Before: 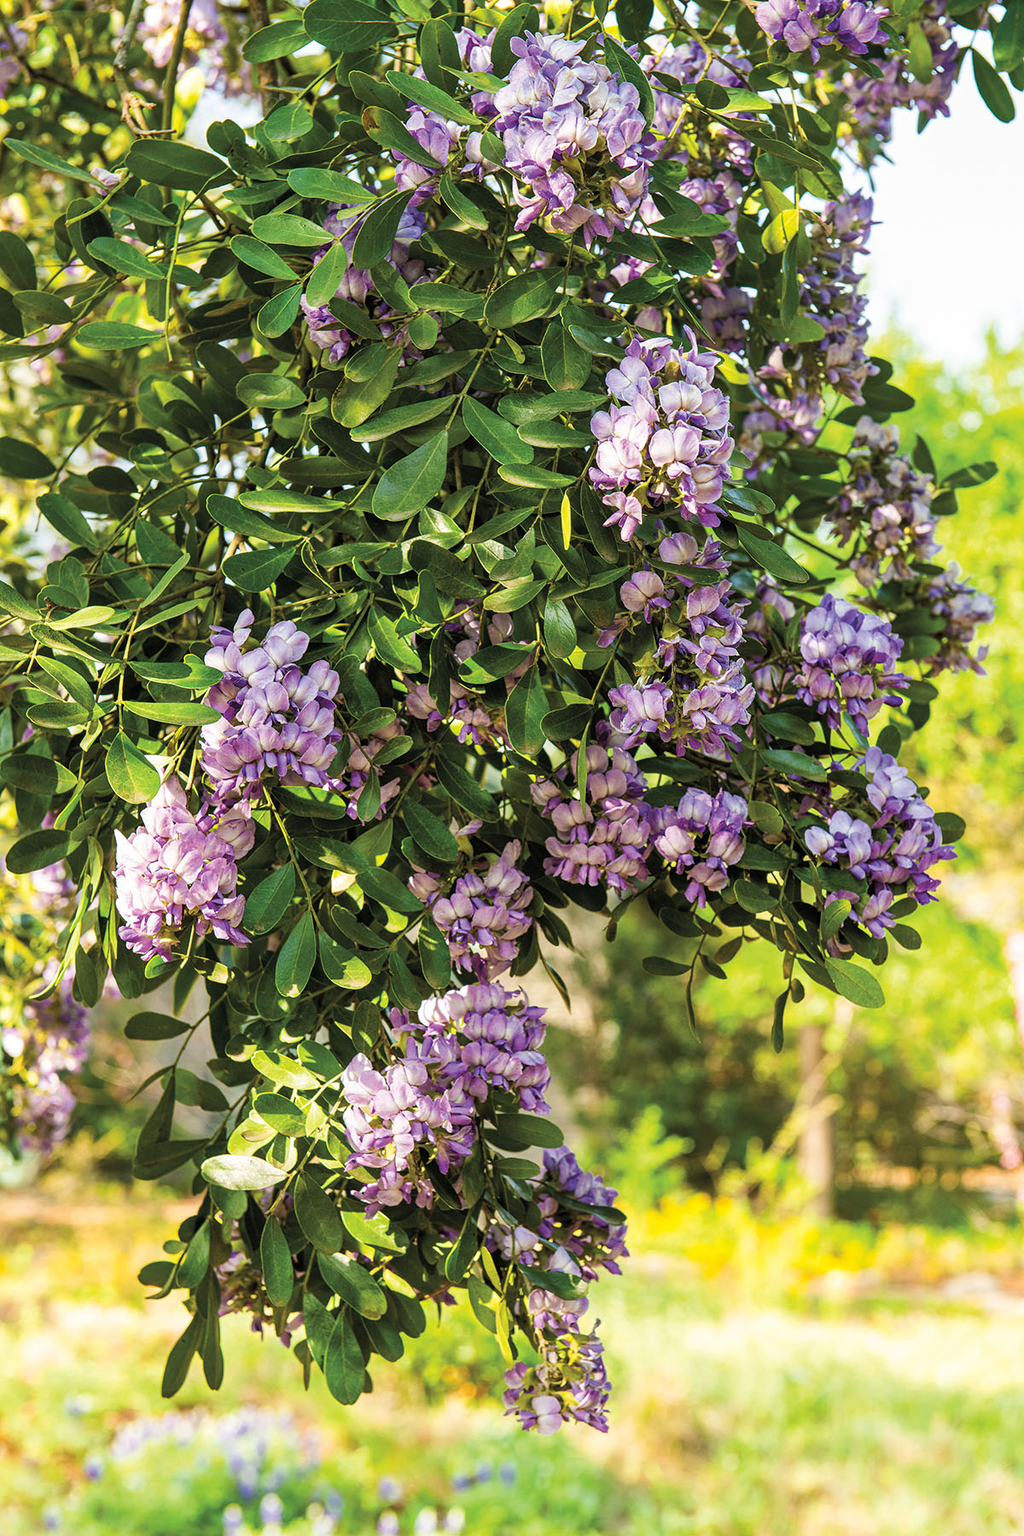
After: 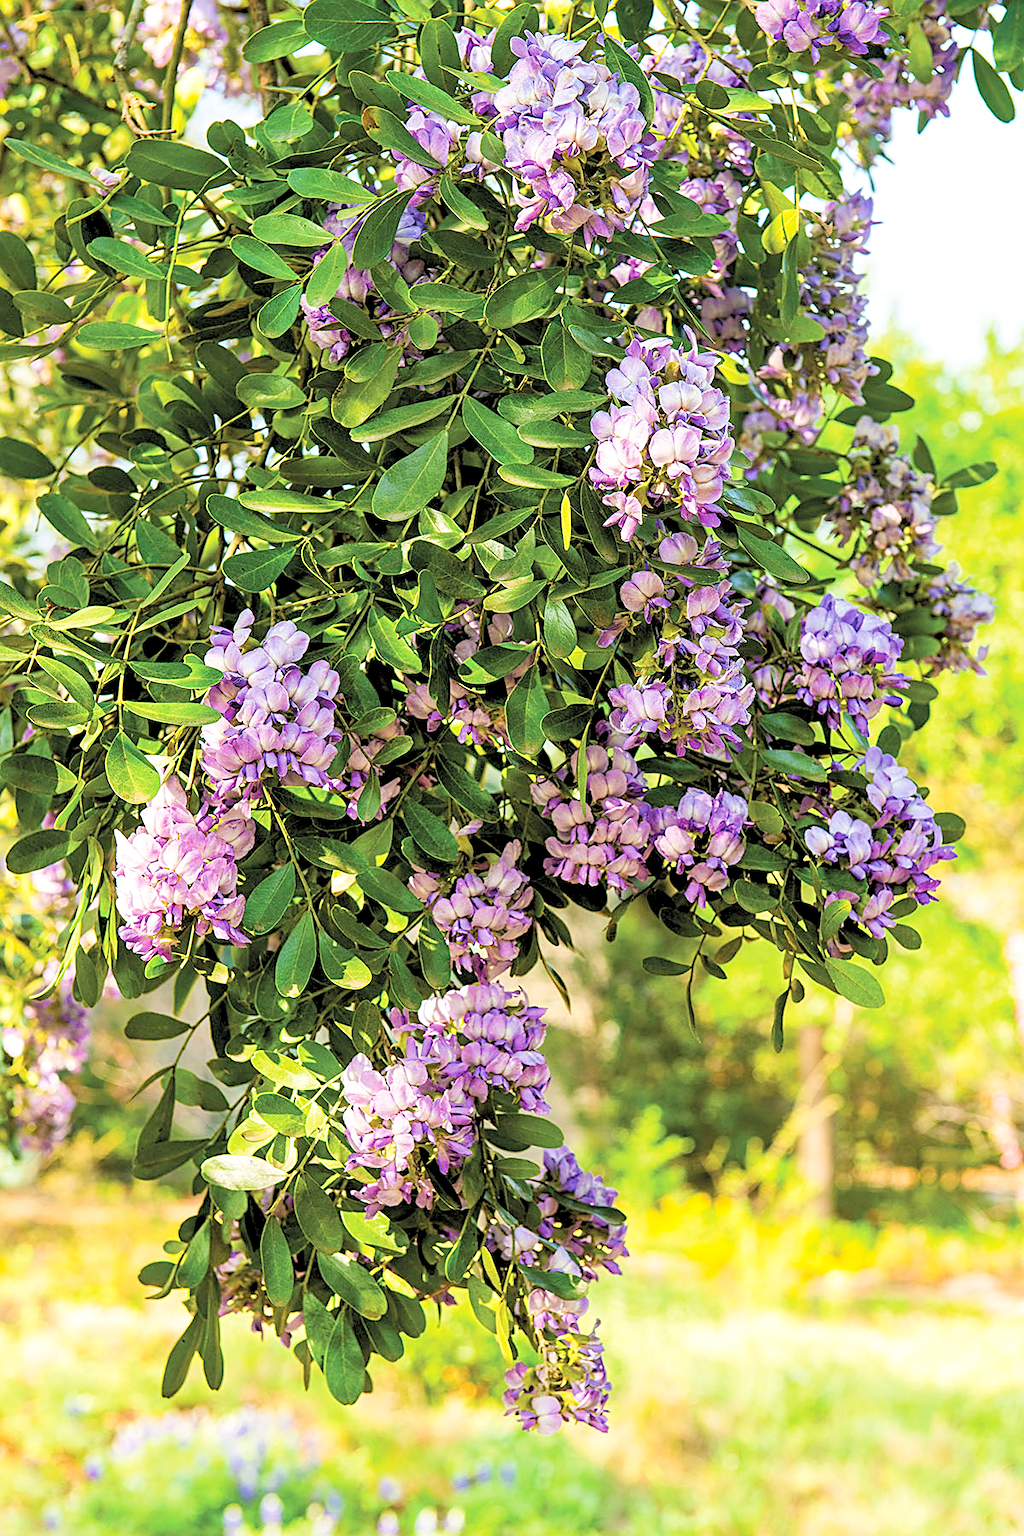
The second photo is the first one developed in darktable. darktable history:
levels: levels [0.093, 0.434, 0.988]
sharpen: on, module defaults
